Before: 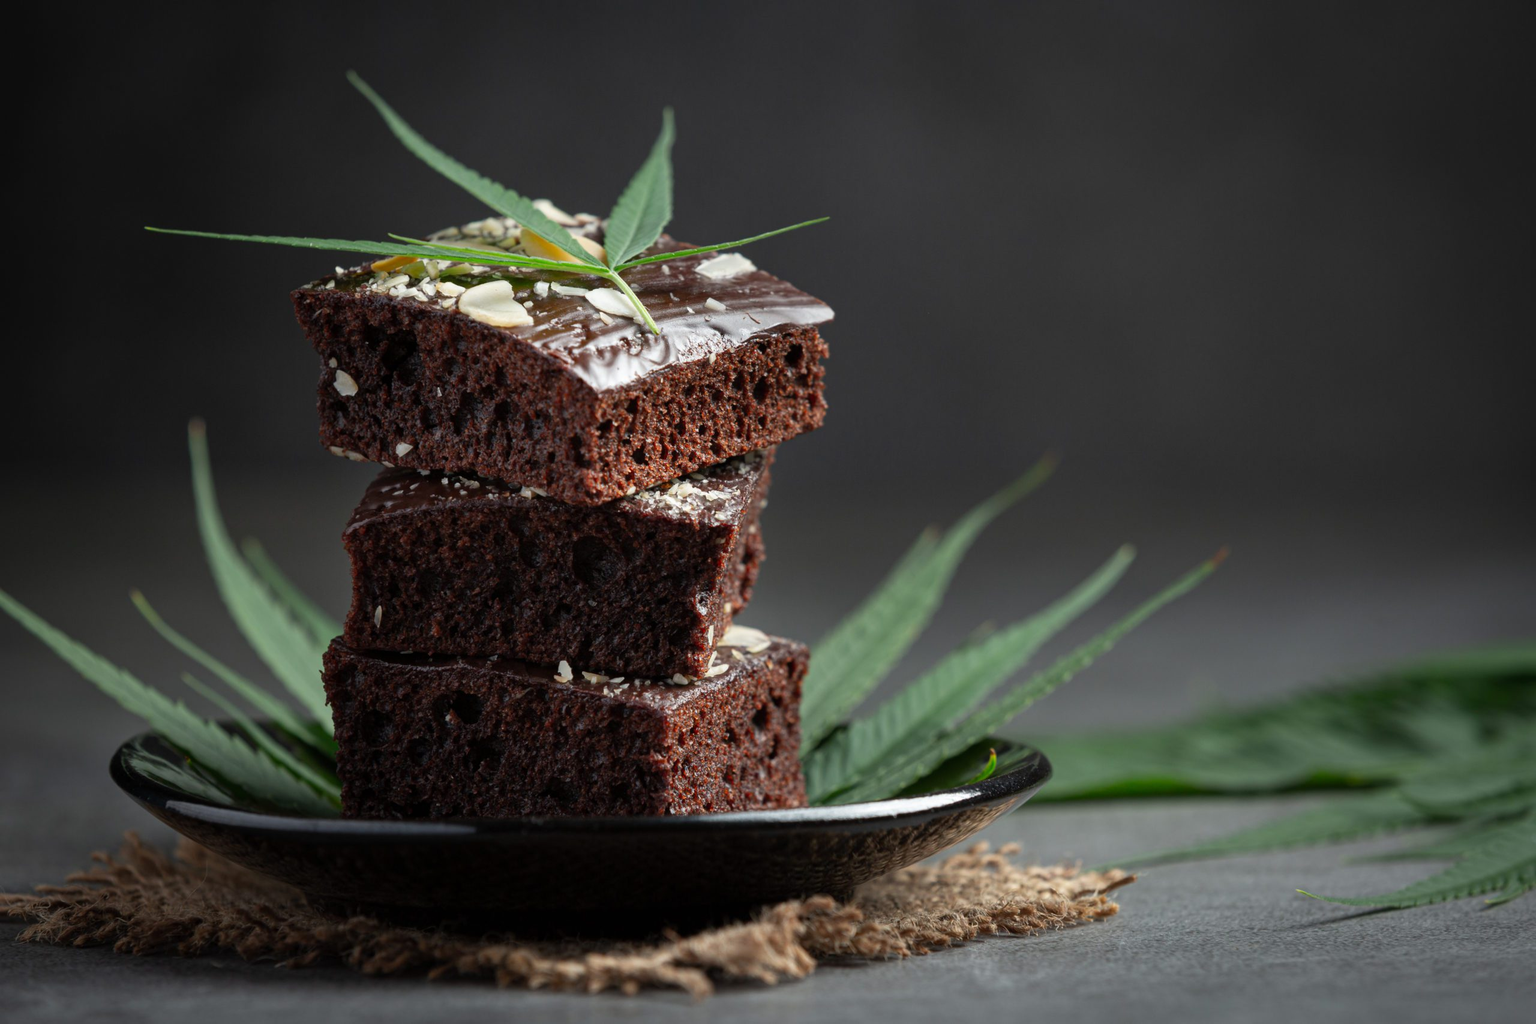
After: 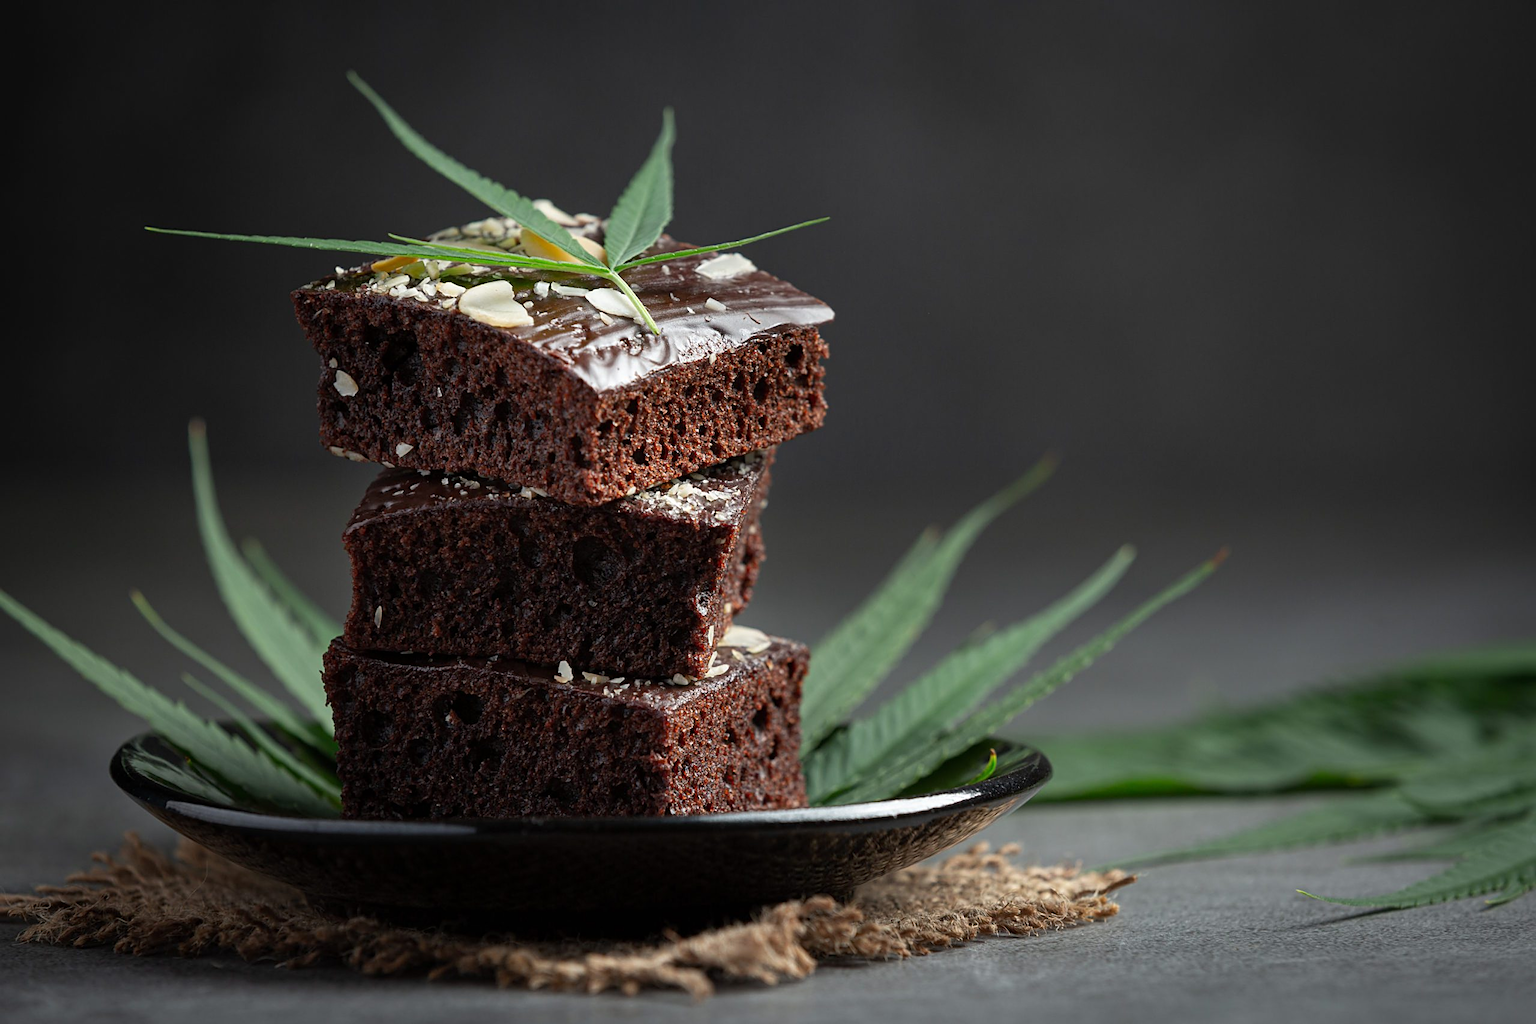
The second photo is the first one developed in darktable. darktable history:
sharpen: on, module defaults
local contrast: mode bilateral grid, contrast 20, coarseness 50, detail 102%, midtone range 0.2
